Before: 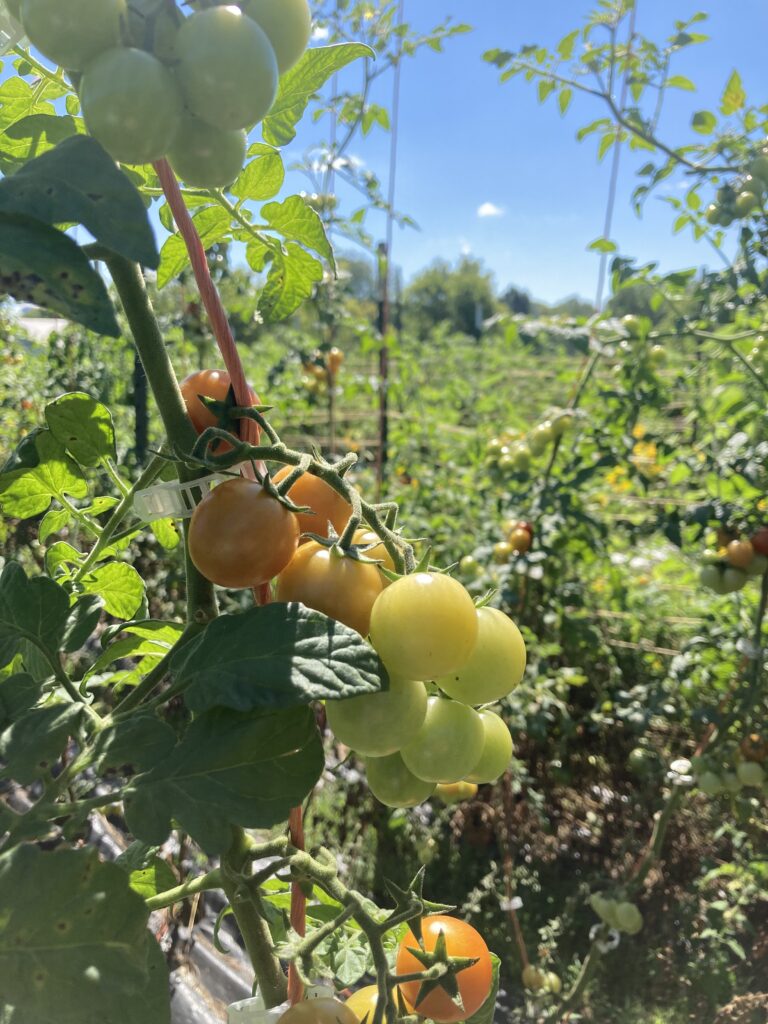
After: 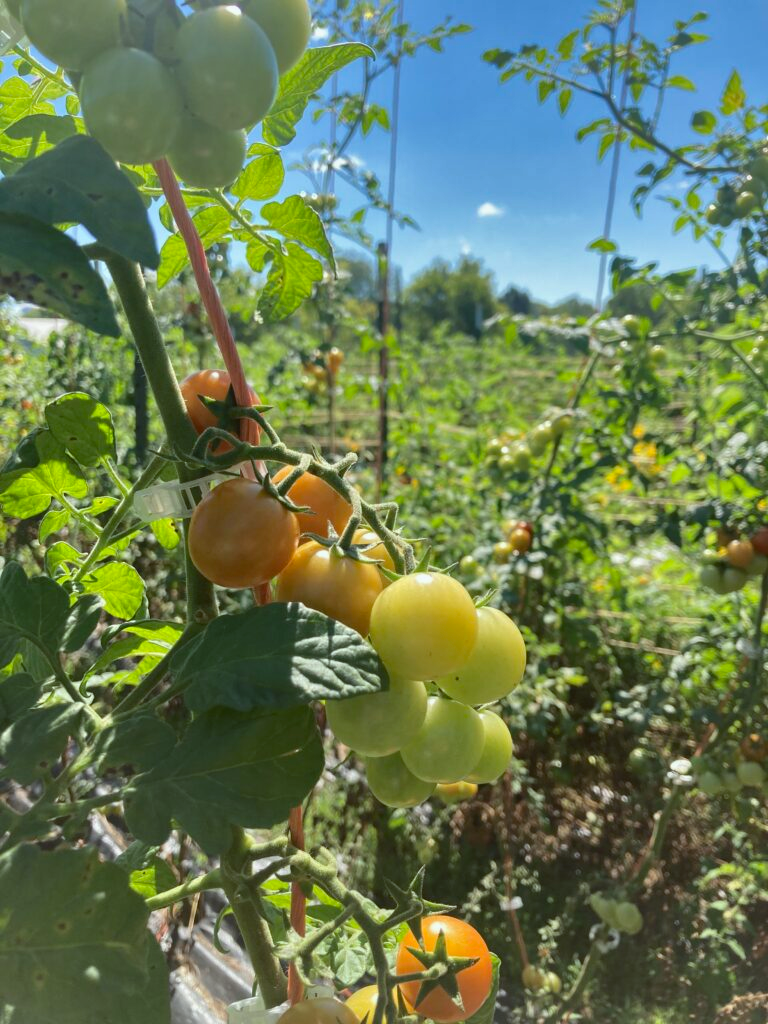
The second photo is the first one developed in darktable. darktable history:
color balance: lift [1.004, 1.002, 1.002, 0.998], gamma [1, 1.007, 1.002, 0.993], gain [1, 0.977, 1.013, 1.023], contrast -3.64%
shadows and highlights: shadows 24.5, highlights -78.15, soften with gaussian
